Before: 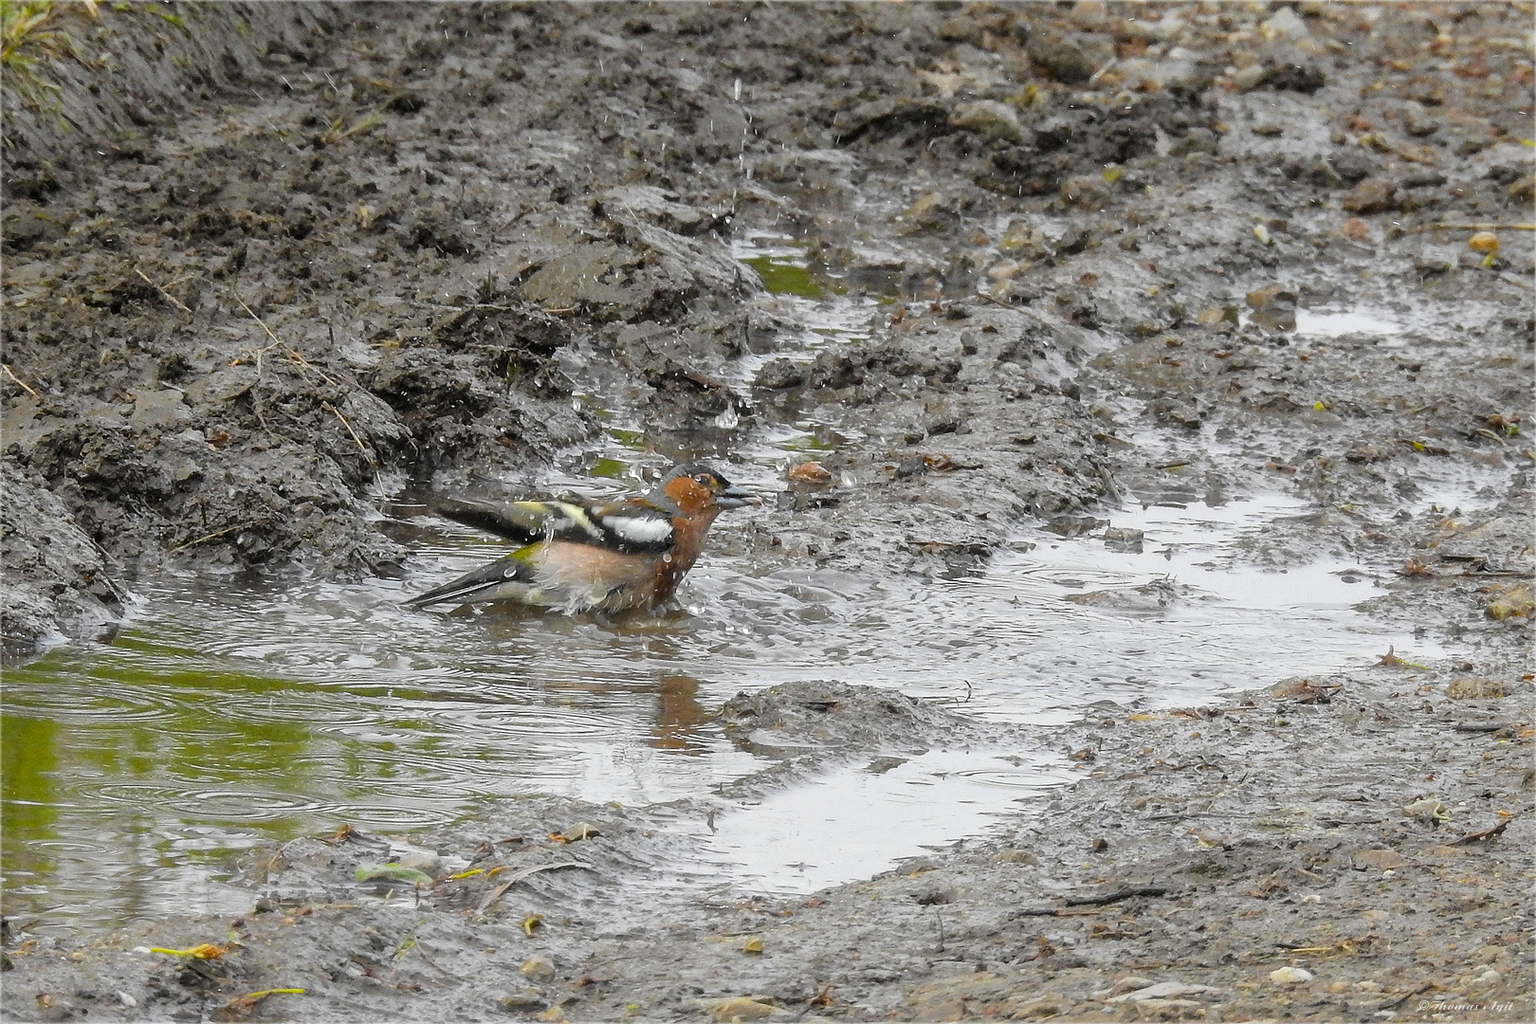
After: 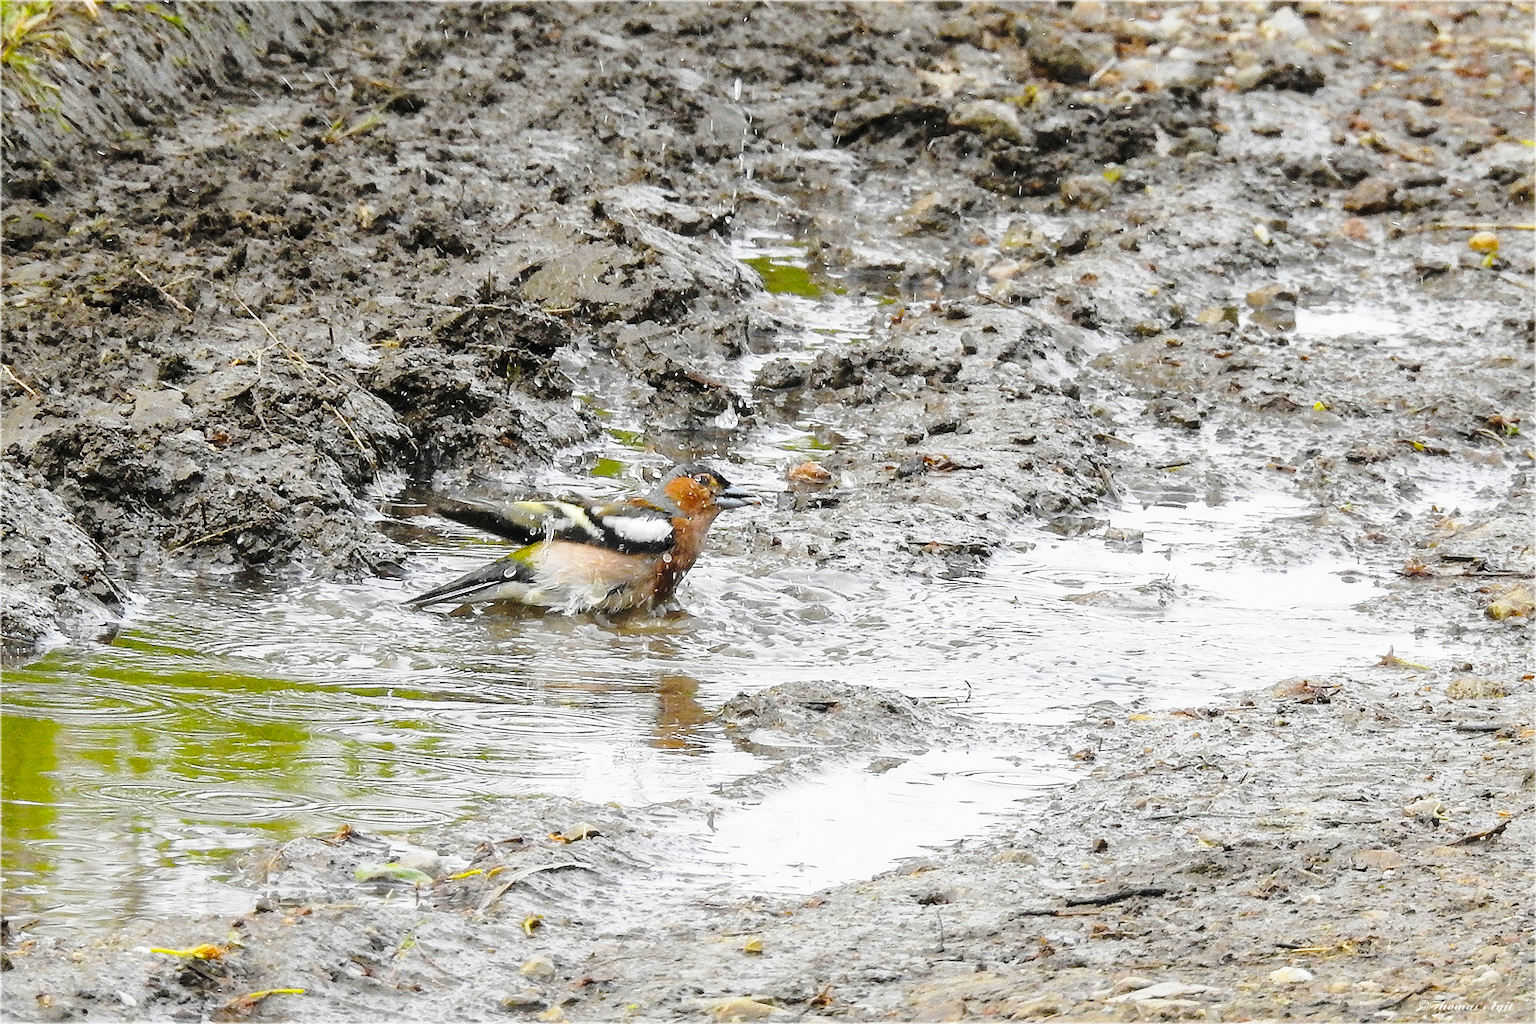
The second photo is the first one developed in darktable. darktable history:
color zones: curves: ch0 [(0.068, 0.464) (0.25, 0.5) (0.48, 0.508) (0.75, 0.536) (0.886, 0.476) (0.967, 0.456)]; ch1 [(0.066, 0.456) (0.25, 0.5) (0.616, 0.508) (0.746, 0.56) (0.934, 0.444)]
base curve: curves: ch0 [(0, 0) (0.036, 0.037) (0.121, 0.228) (0.46, 0.76) (0.859, 0.983) (1, 1)], preserve colors none
